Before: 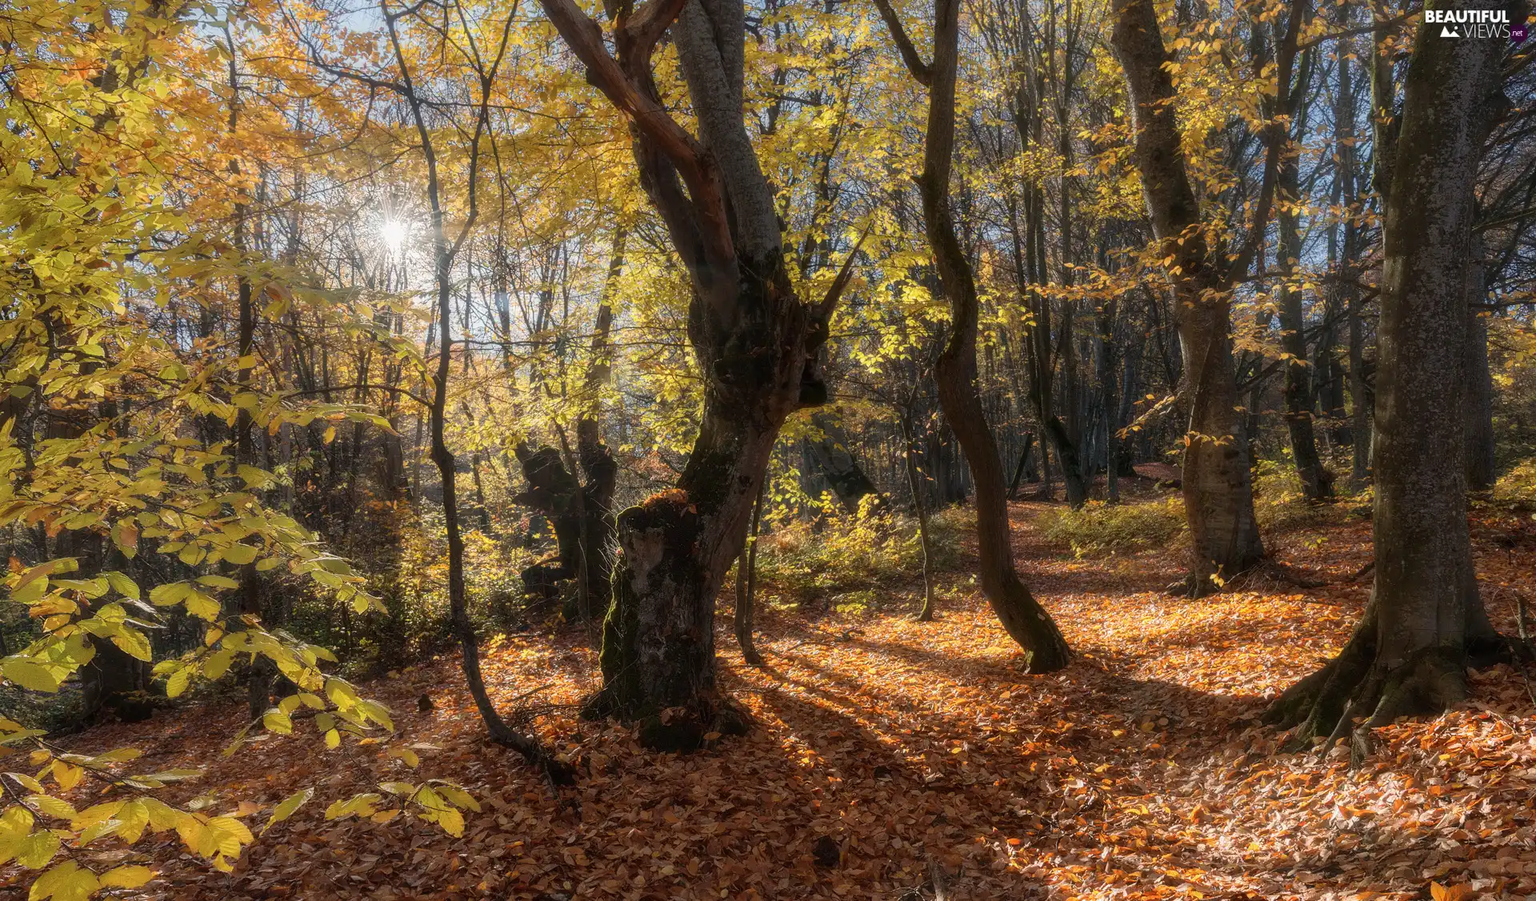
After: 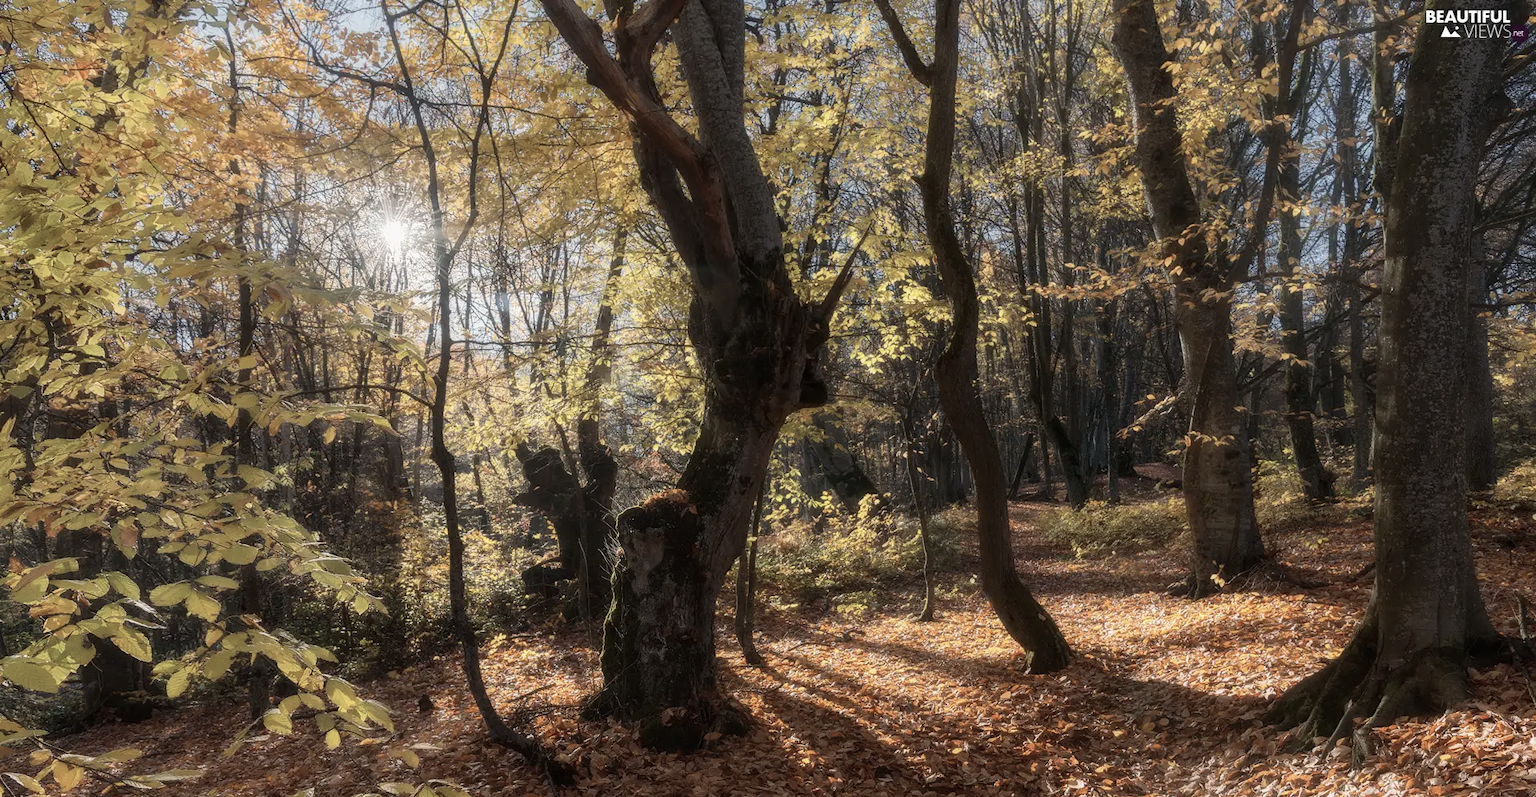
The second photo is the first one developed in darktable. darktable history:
contrast brightness saturation: contrast 0.102, saturation -0.356
crop and rotate: top 0%, bottom 11.532%
